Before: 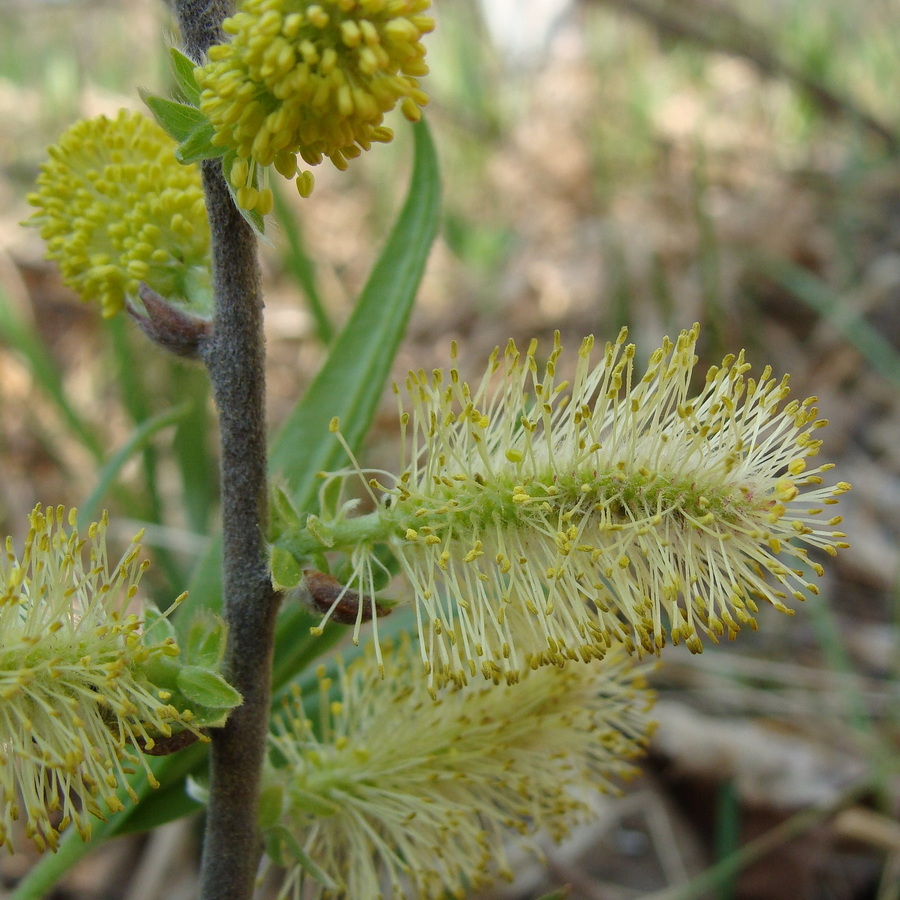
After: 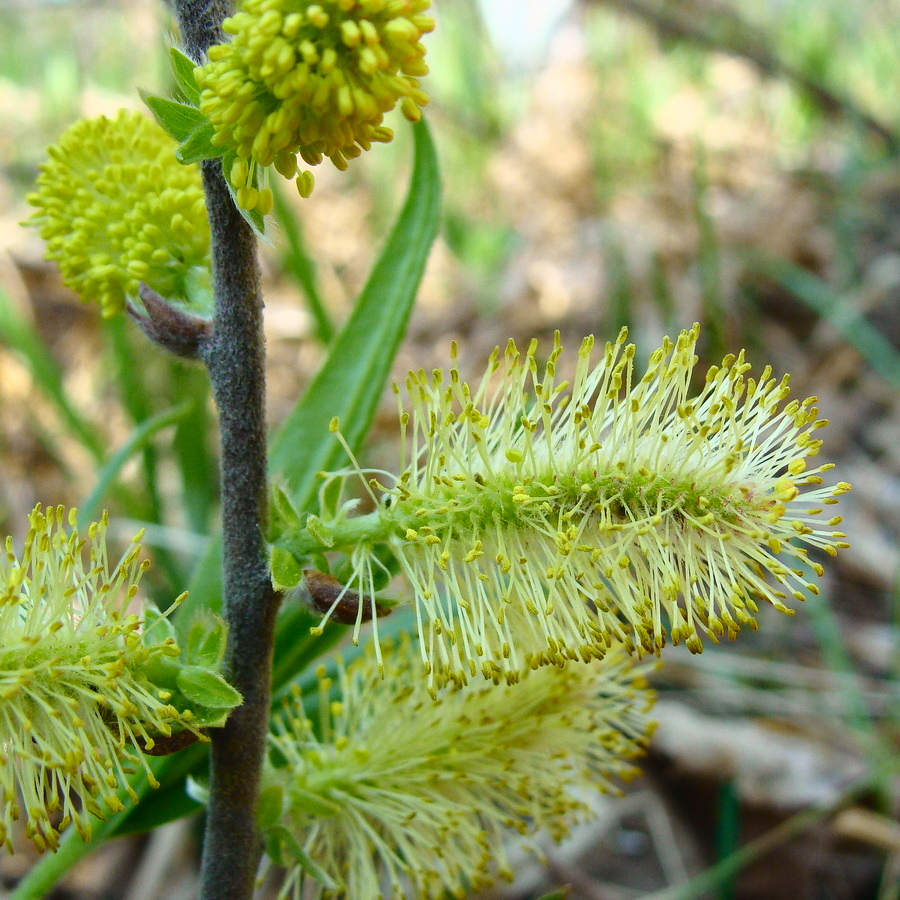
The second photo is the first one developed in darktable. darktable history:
white balance: red 0.98, blue 1.034
tone curve: curves: ch0 [(0, 0.018) (0.162, 0.128) (0.434, 0.478) (0.667, 0.785) (0.819, 0.943) (1, 0.991)]; ch1 [(0, 0) (0.402, 0.36) (0.476, 0.449) (0.506, 0.505) (0.523, 0.518) (0.582, 0.586) (0.641, 0.668) (0.7, 0.741) (1, 1)]; ch2 [(0, 0) (0.416, 0.403) (0.483, 0.472) (0.503, 0.505) (0.521, 0.519) (0.547, 0.561) (0.597, 0.643) (0.699, 0.759) (0.997, 0.858)], color space Lab, independent channels
